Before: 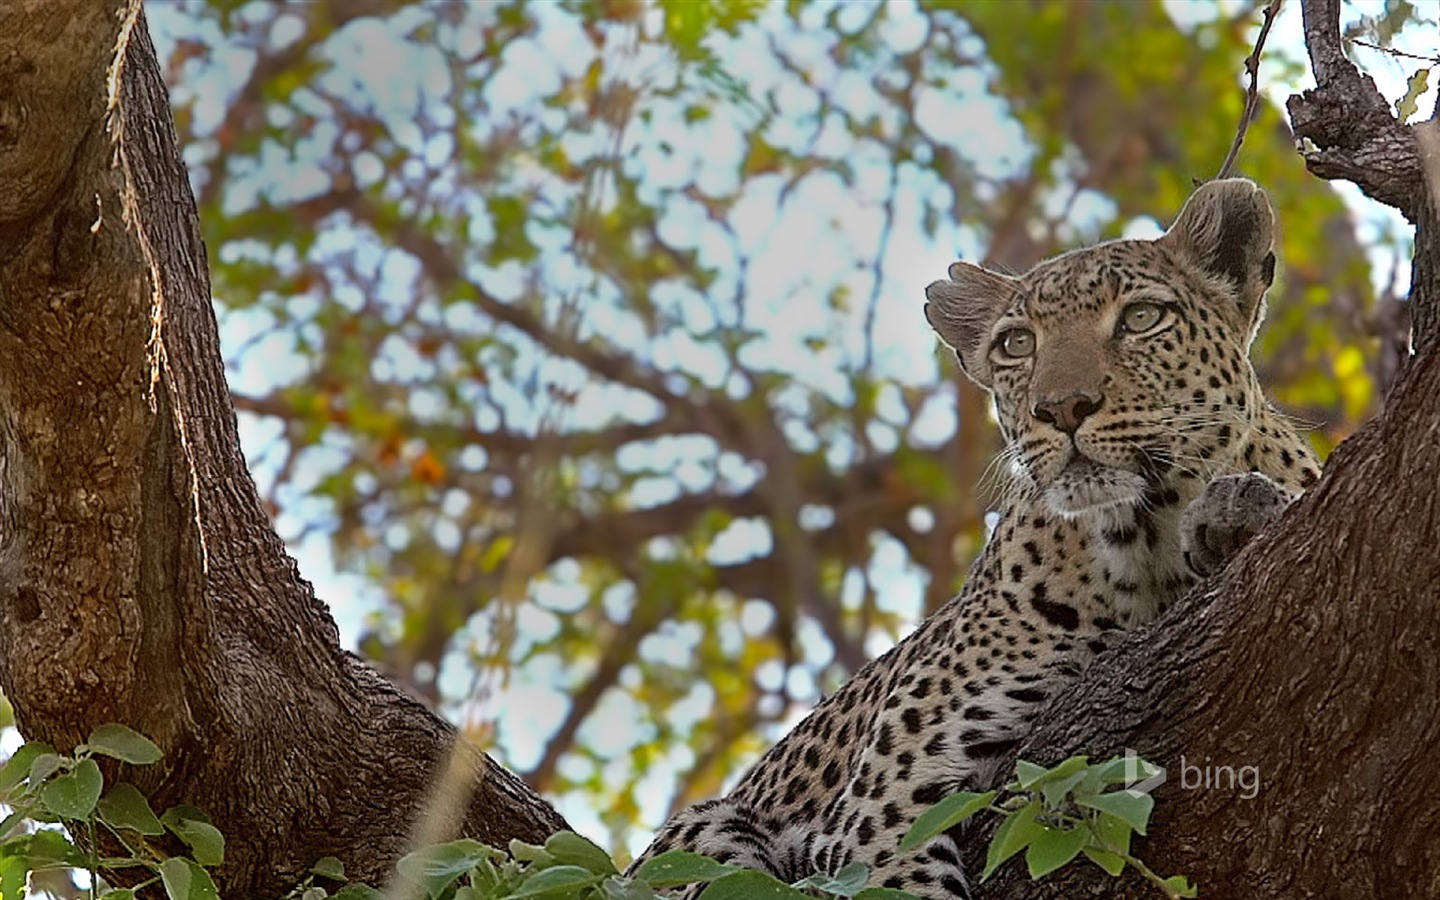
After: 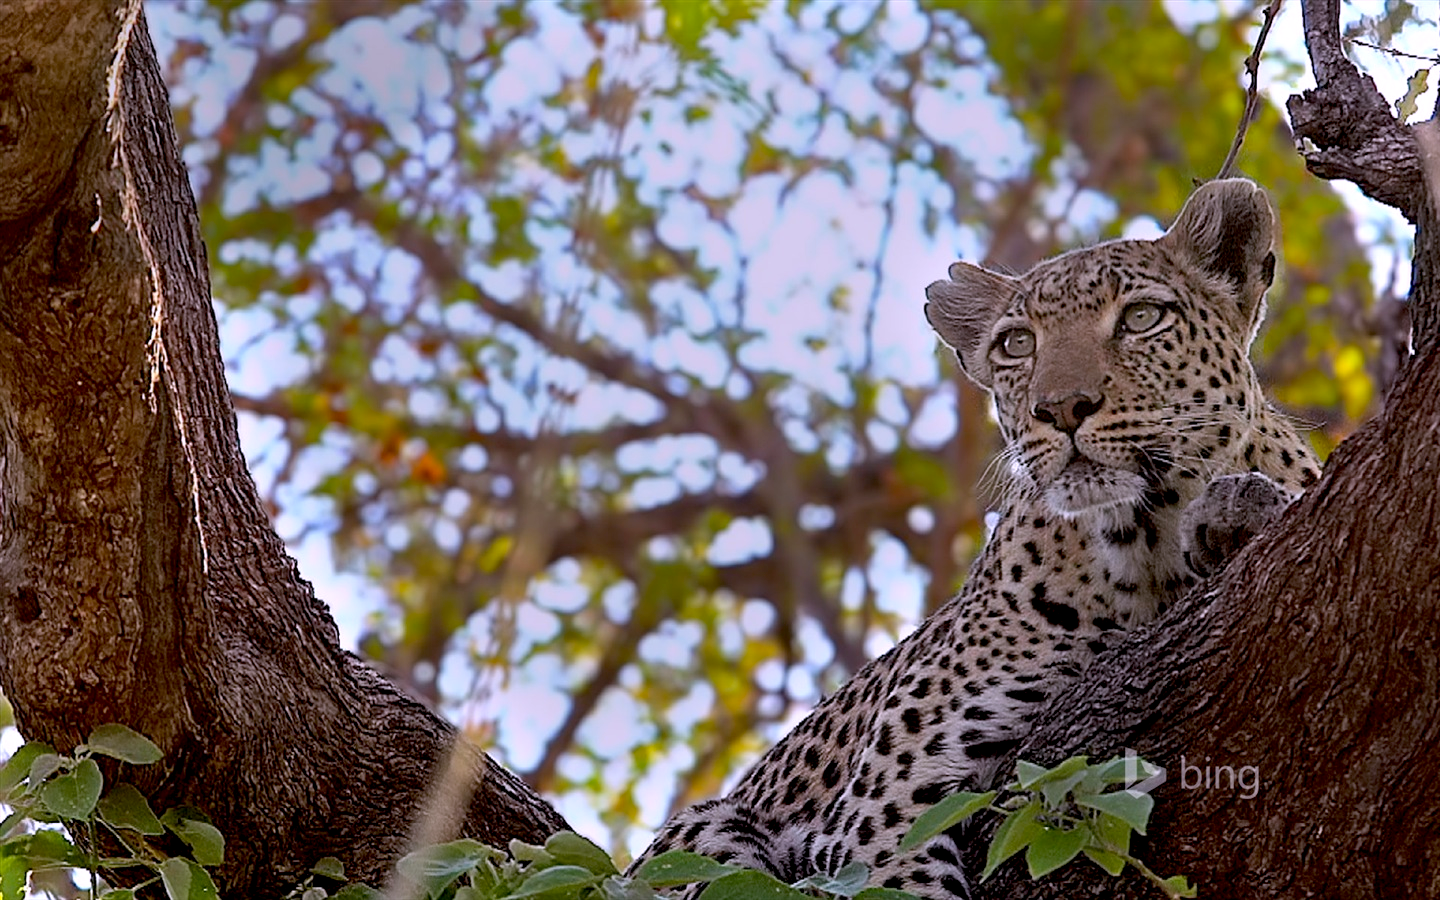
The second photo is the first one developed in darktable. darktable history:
white balance: red 1.042, blue 1.17
exposure: black level correction 0.012, compensate highlight preservation false
